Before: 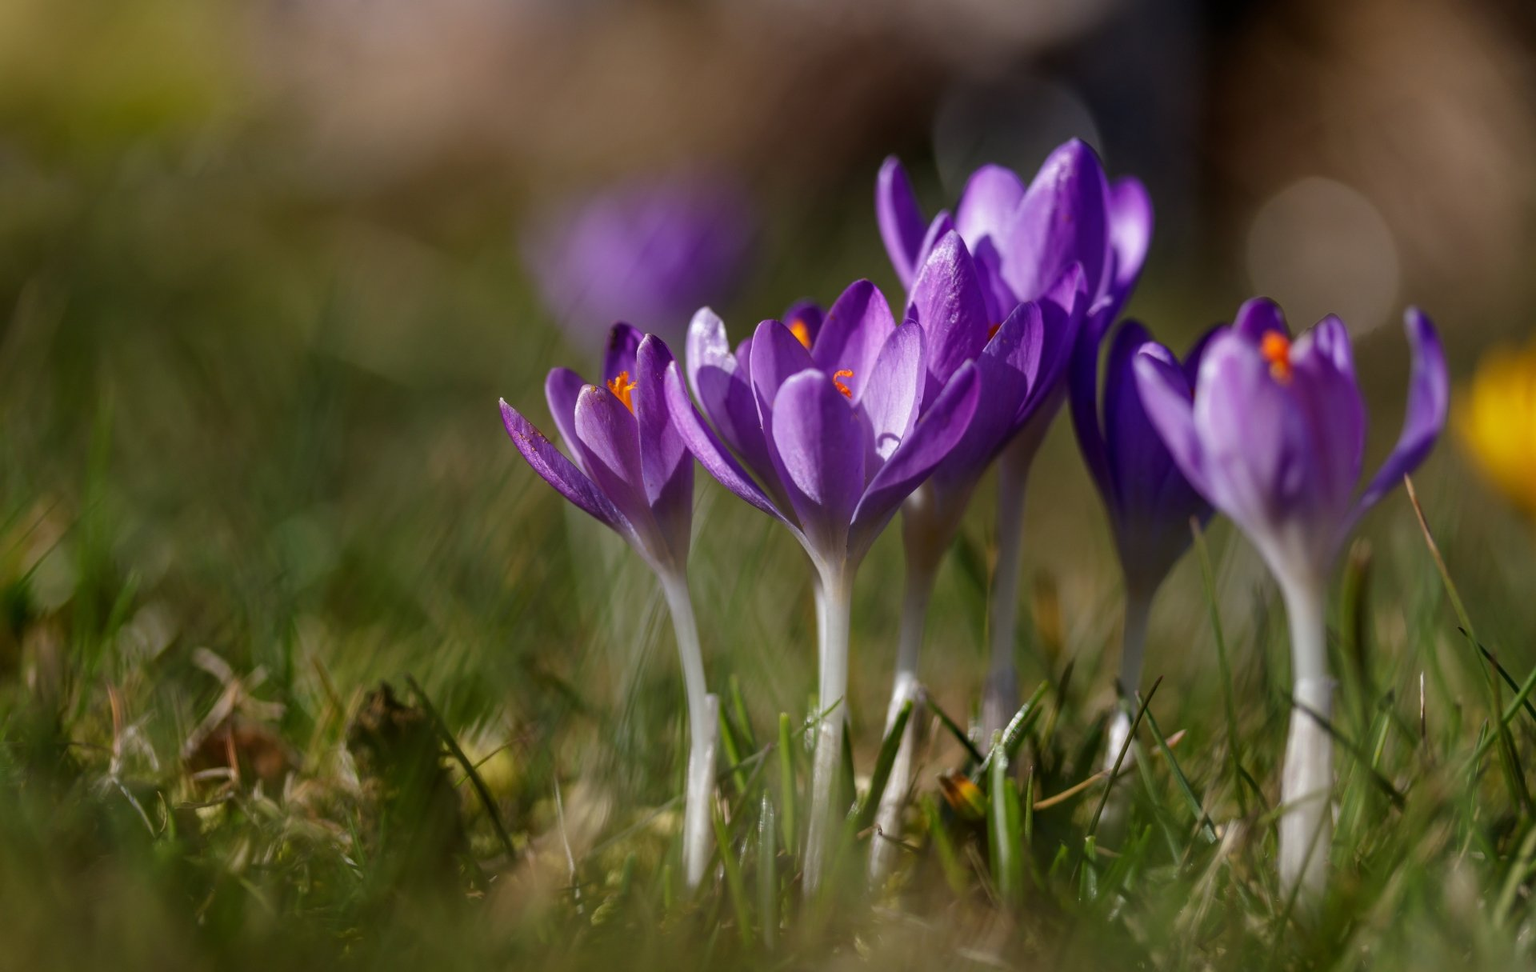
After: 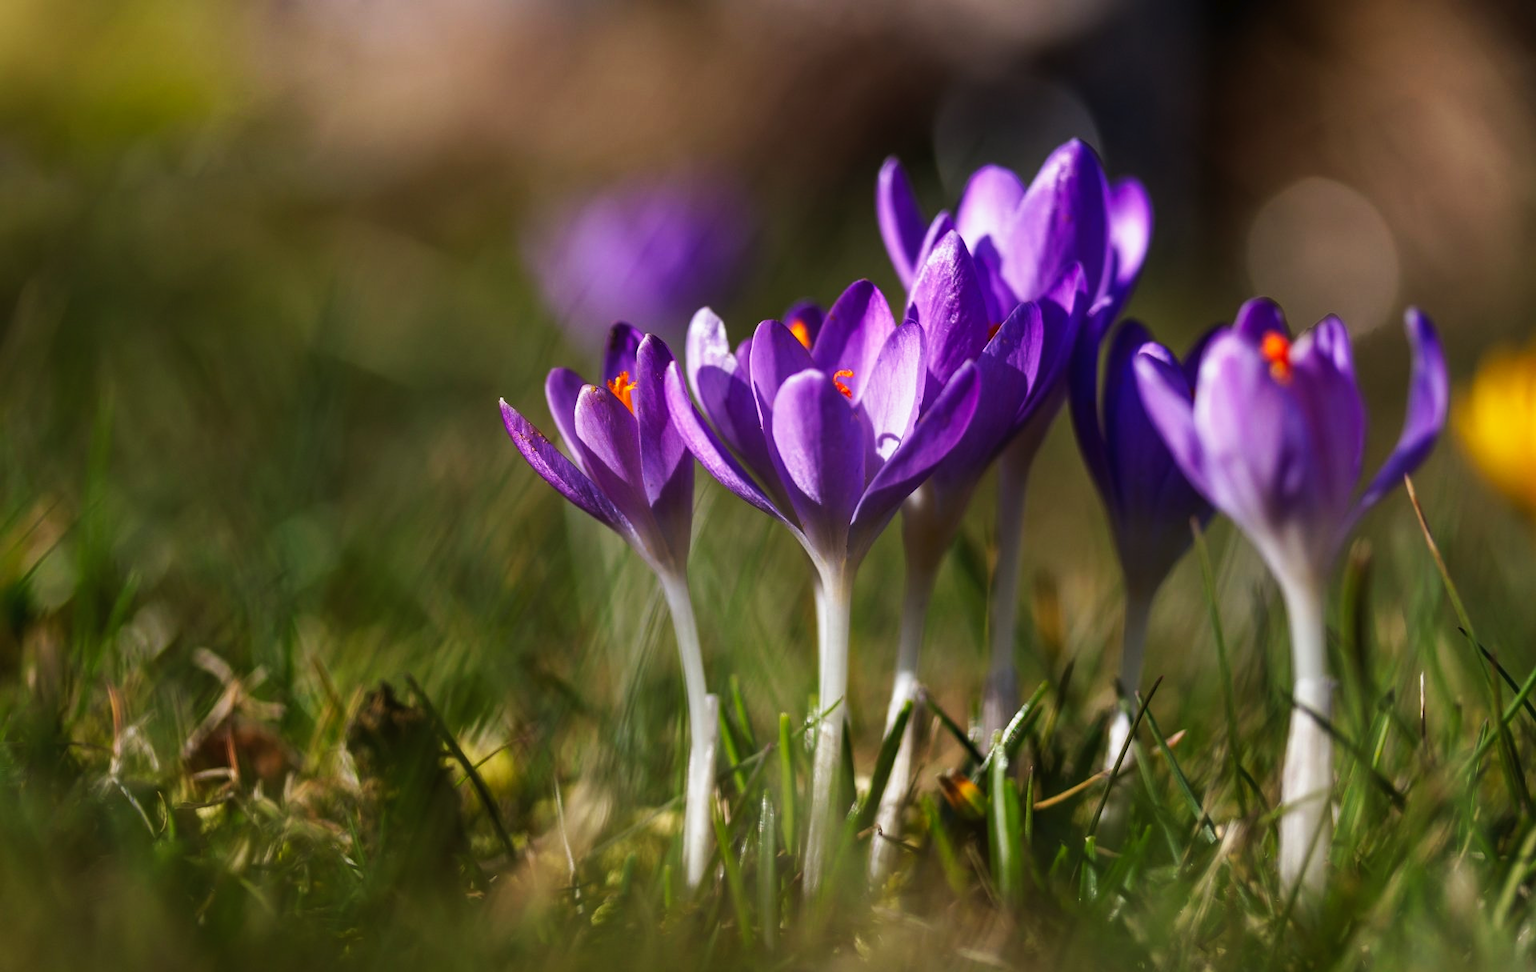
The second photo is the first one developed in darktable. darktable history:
tone curve: curves: ch0 [(0, 0) (0.003, 0.011) (0.011, 0.019) (0.025, 0.03) (0.044, 0.045) (0.069, 0.061) (0.1, 0.085) (0.136, 0.119) (0.177, 0.159) (0.224, 0.205) (0.277, 0.261) (0.335, 0.329) (0.399, 0.407) (0.468, 0.508) (0.543, 0.606) (0.623, 0.71) (0.709, 0.815) (0.801, 0.903) (0.898, 0.957) (1, 1)], preserve colors none
